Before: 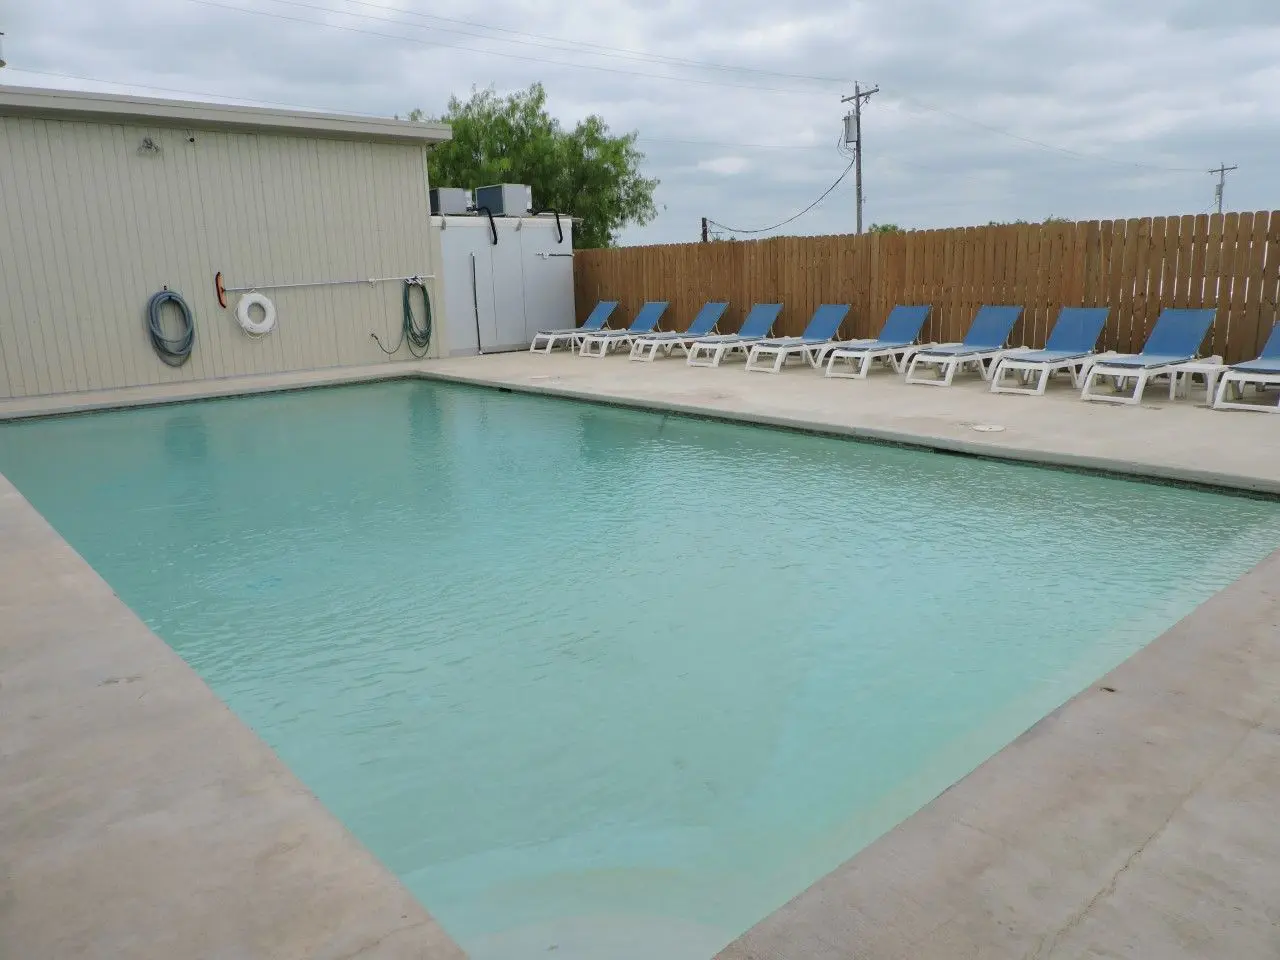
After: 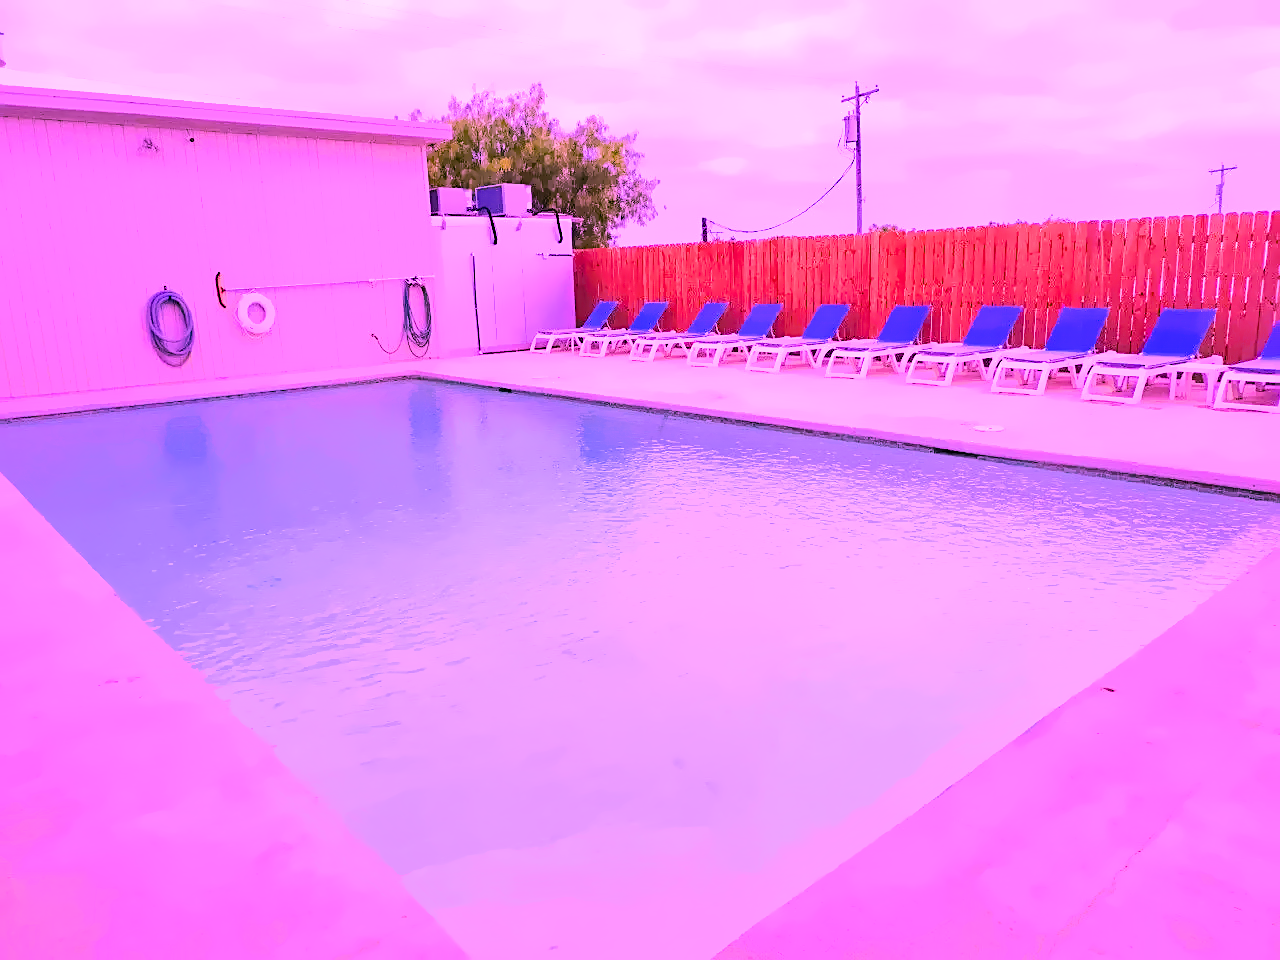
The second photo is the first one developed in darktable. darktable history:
denoise (profiled): patch size 2, strength 1.125, preserve shadows 1.03, bias correction -0.346, scattering 0.272, a [-1, 0, 0], b [0, 0, 0], compensate highlight preservation false
filmic rgb: black relative exposure -7.15 EV, white relative exposure 5.36 EV, hardness 3.02, color science v6 (2022)
highlight reconstruction: iterations 1, diameter of reconstruction 64 px
lens correction: scale 1.01, crop 1, focal 85, aperture 2.8, distance 7.77, camera "Canon EOS RP", lens "Canon RF 85mm F2 MACRO IS STM"
raw denoise: x [[0, 0.25, 0.5, 0.75, 1] ×4]
sharpen: on, module defaults
color balance rgb: linear chroma grading › global chroma 9%, perceptual saturation grading › global saturation 36%, perceptual saturation grading › shadows 35%, perceptual brilliance grading › global brilliance 15%, perceptual brilliance grading › shadows -35%, global vibrance 15%
white balance: red 1.803, blue 1.886
exposure: black level correction 0, exposure 1 EV, compensate exposure bias true, compensate highlight preservation false
